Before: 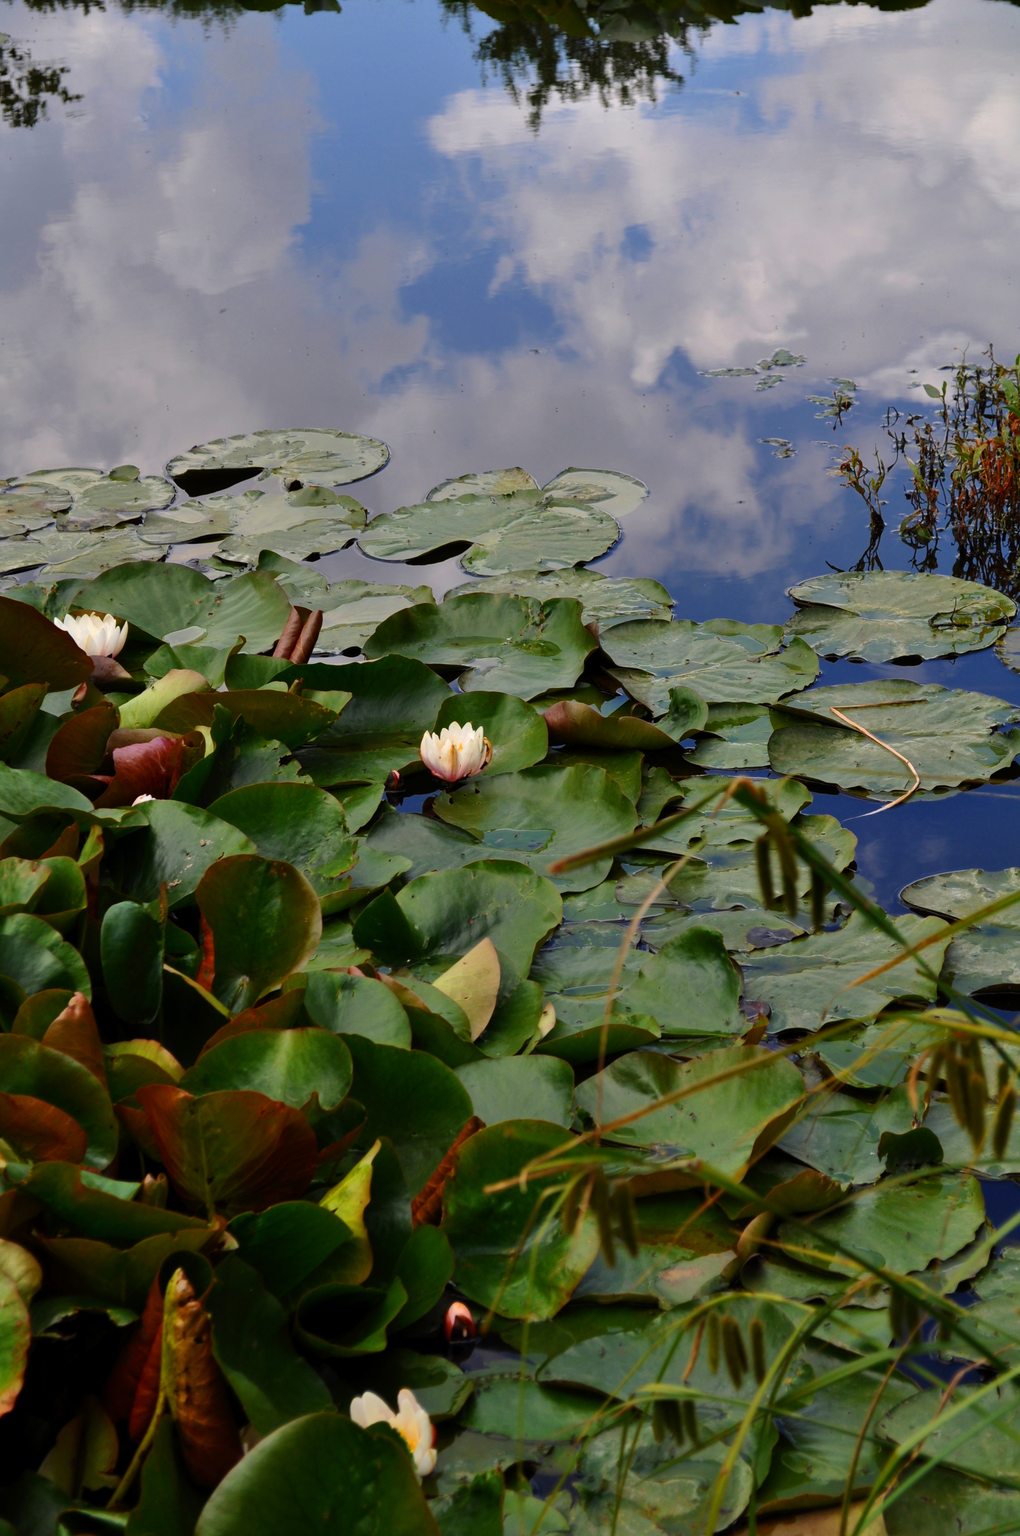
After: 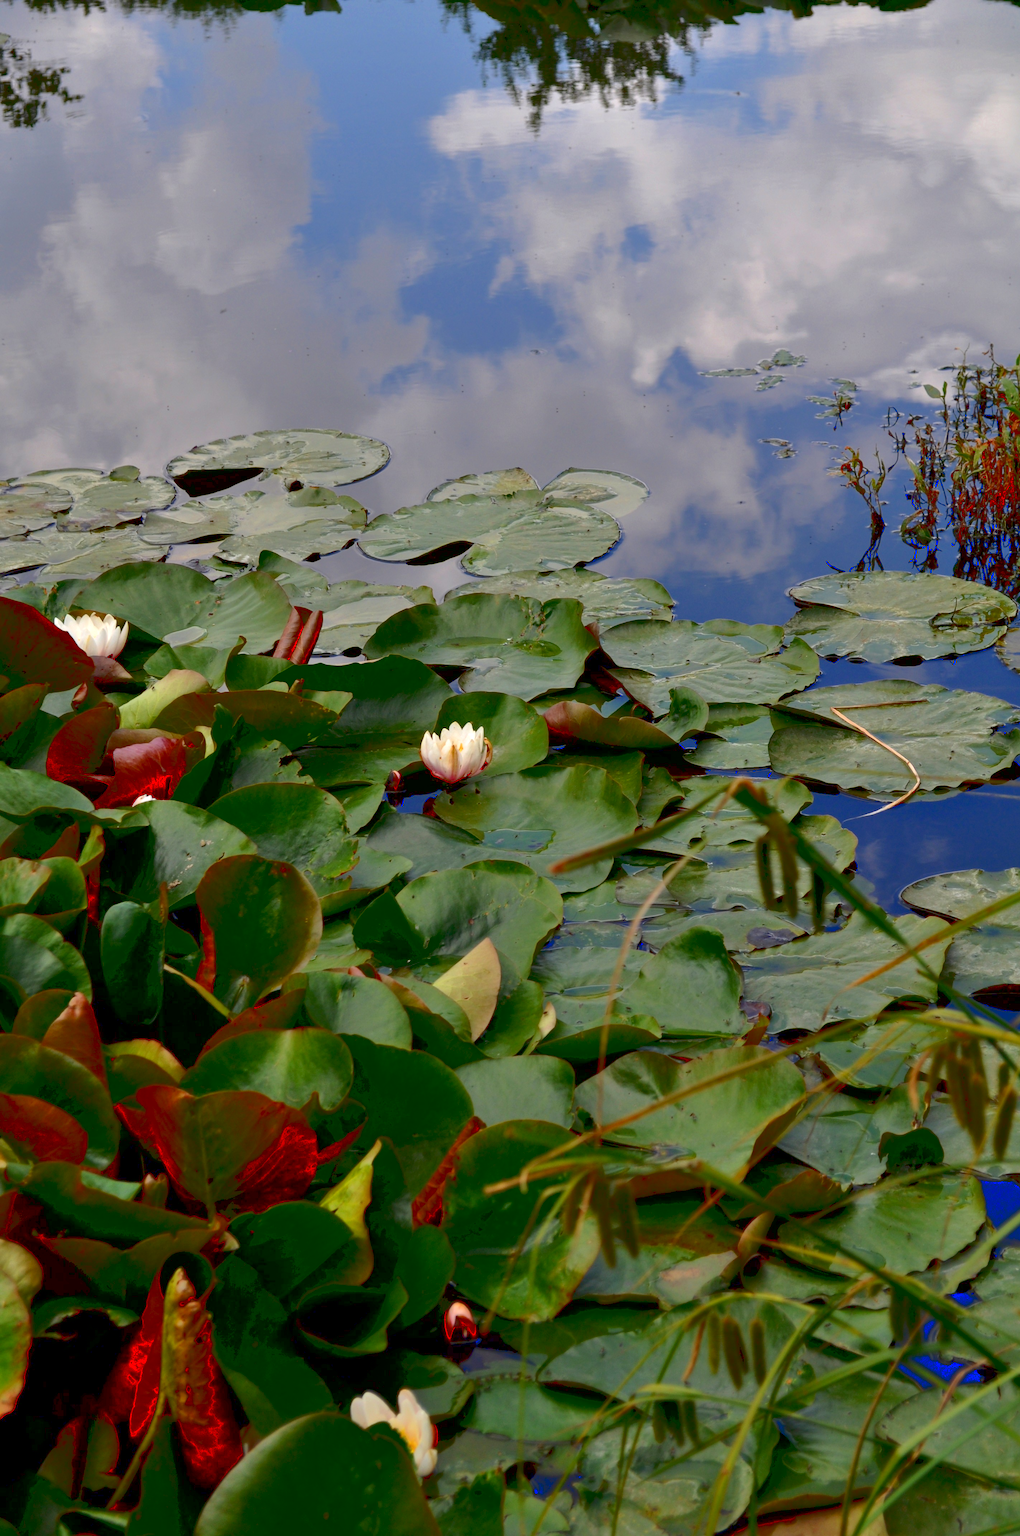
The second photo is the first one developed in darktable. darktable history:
tone curve: curves: ch0 [(0, 0) (0.003, 0.126) (0.011, 0.129) (0.025, 0.133) (0.044, 0.143) (0.069, 0.155) (0.1, 0.17) (0.136, 0.189) (0.177, 0.217) (0.224, 0.25) (0.277, 0.293) (0.335, 0.346) (0.399, 0.398) (0.468, 0.456) (0.543, 0.517) (0.623, 0.583) (0.709, 0.659) (0.801, 0.756) (0.898, 0.856) (1, 1)], color space Lab, linked channels, preserve colors none
exposure: black level correction 0.005, exposure 0.277 EV, compensate highlight preservation false
